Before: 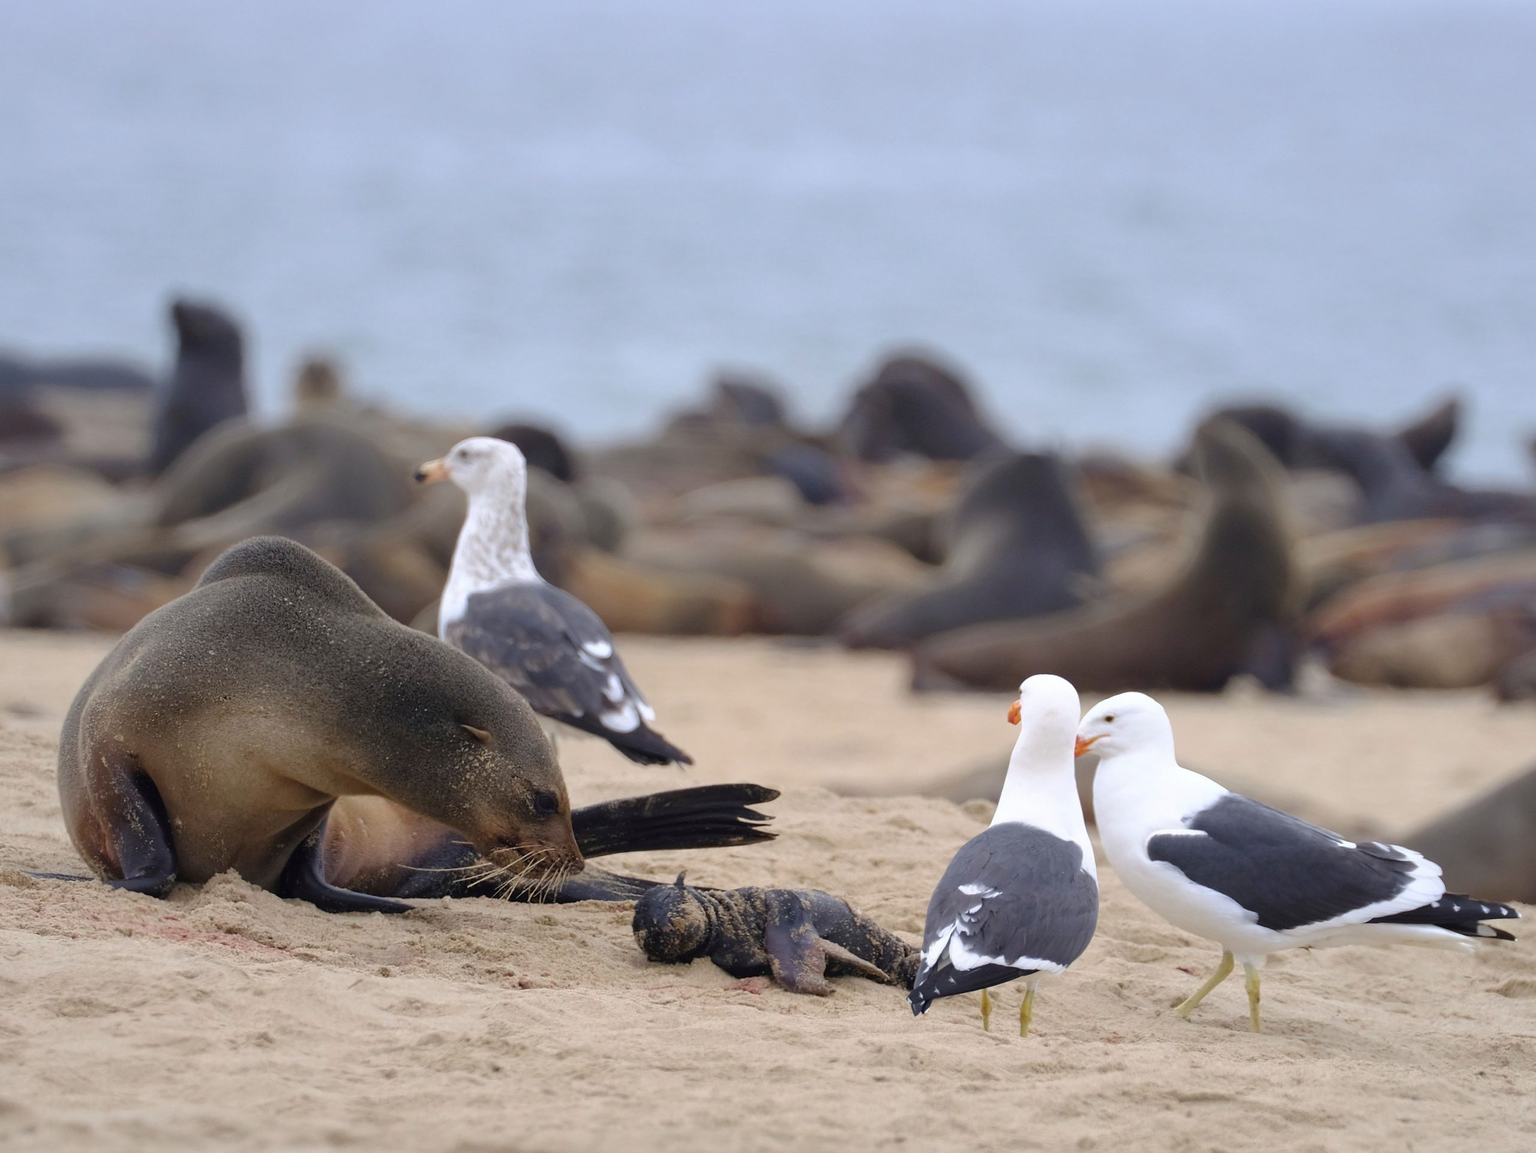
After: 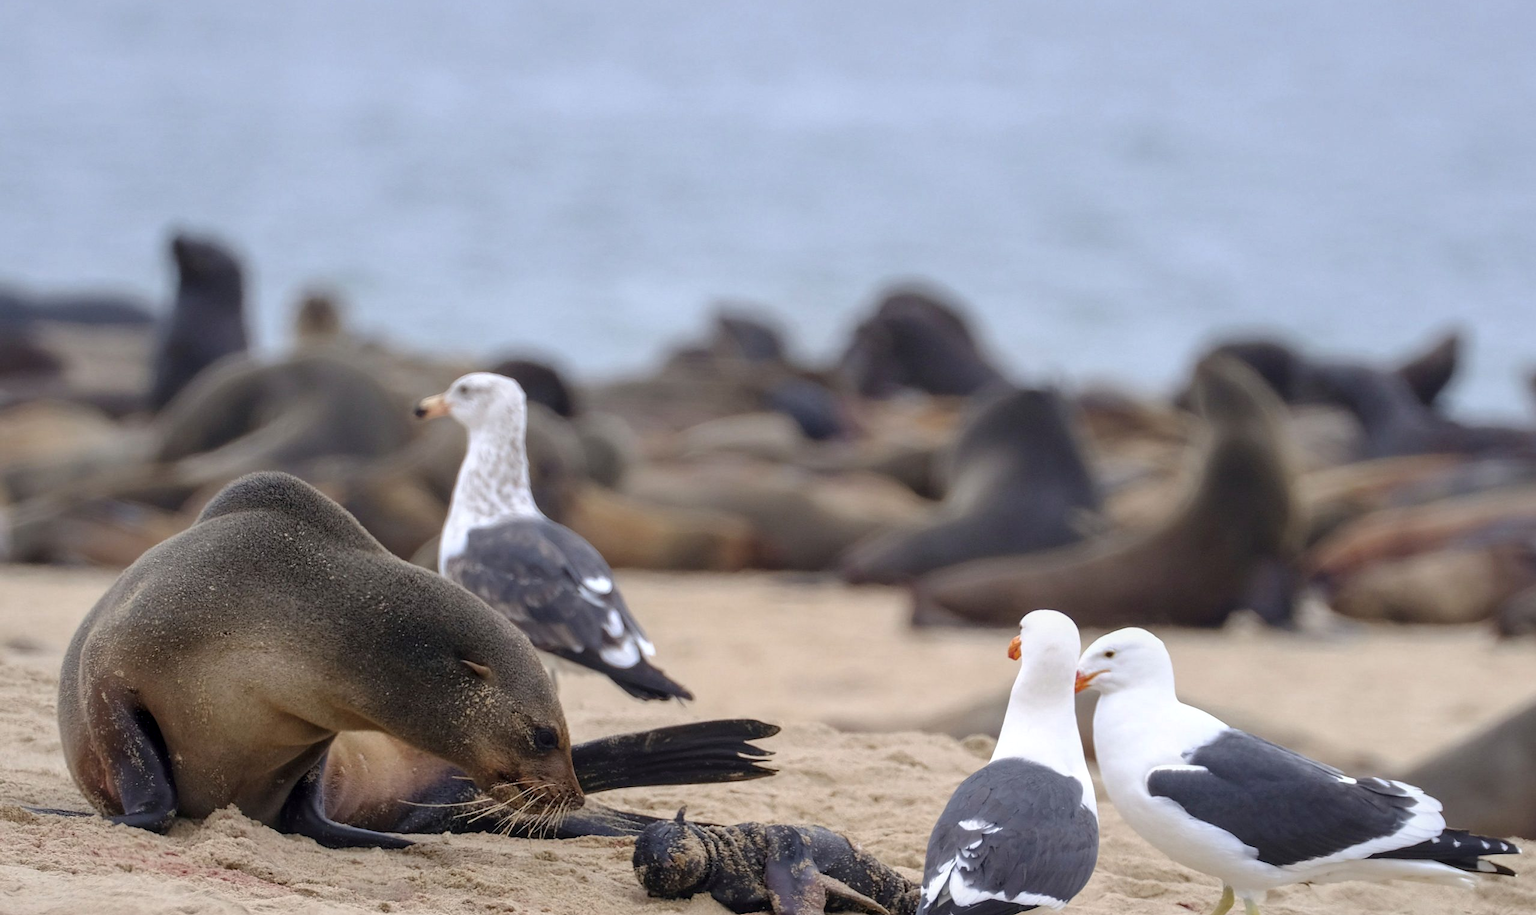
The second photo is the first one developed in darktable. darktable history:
fill light: on, module defaults
local contrast: on, module defaults
crop and rotate: top 5.667%, bottom 14.937%
